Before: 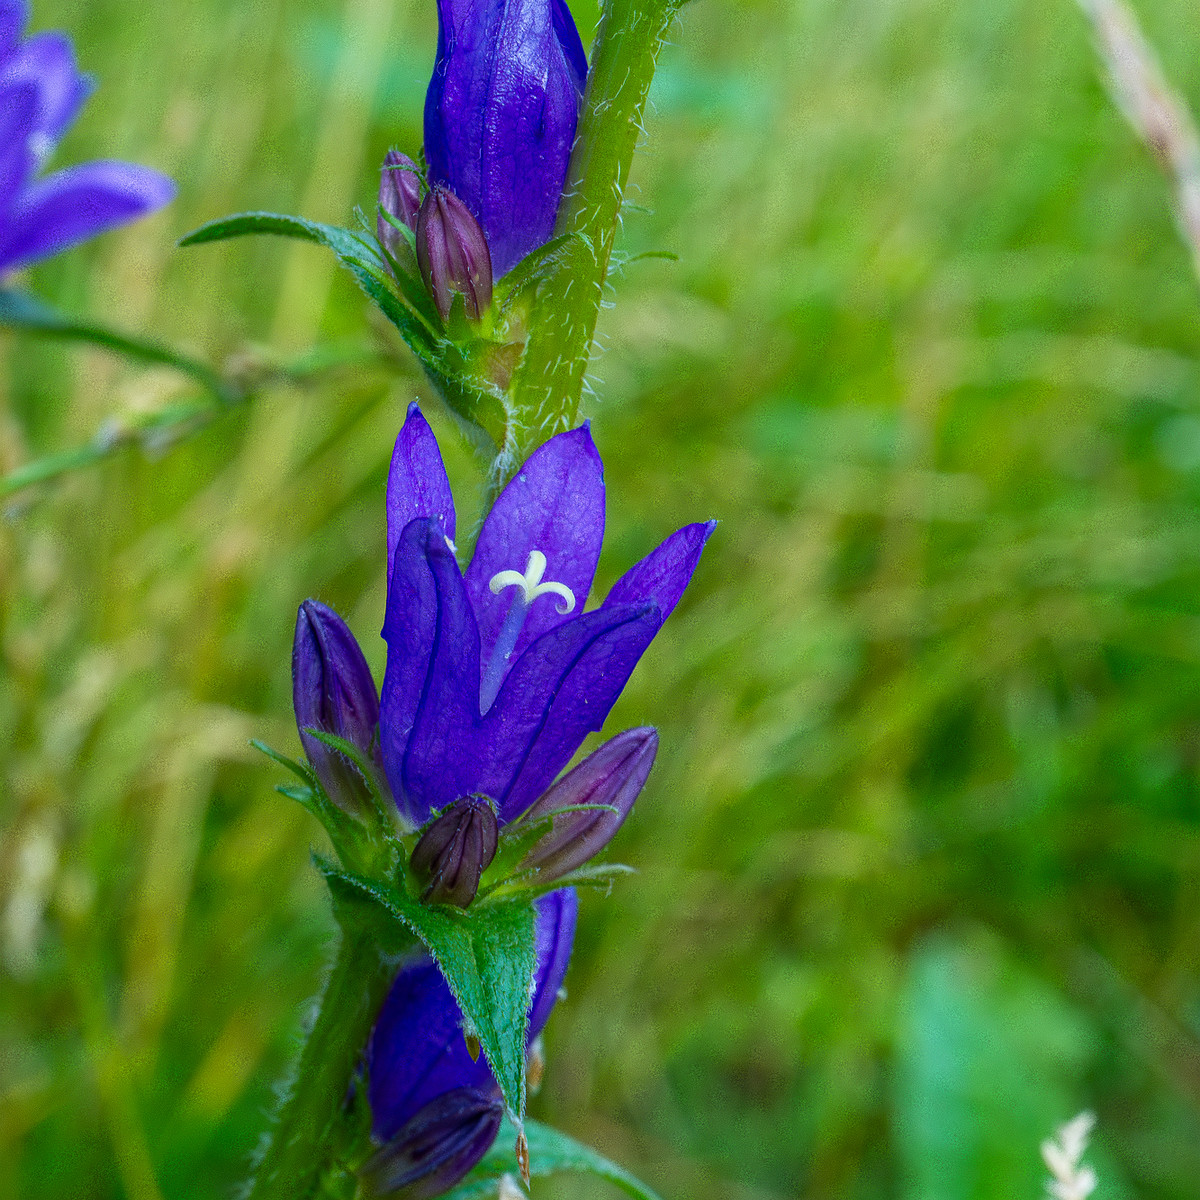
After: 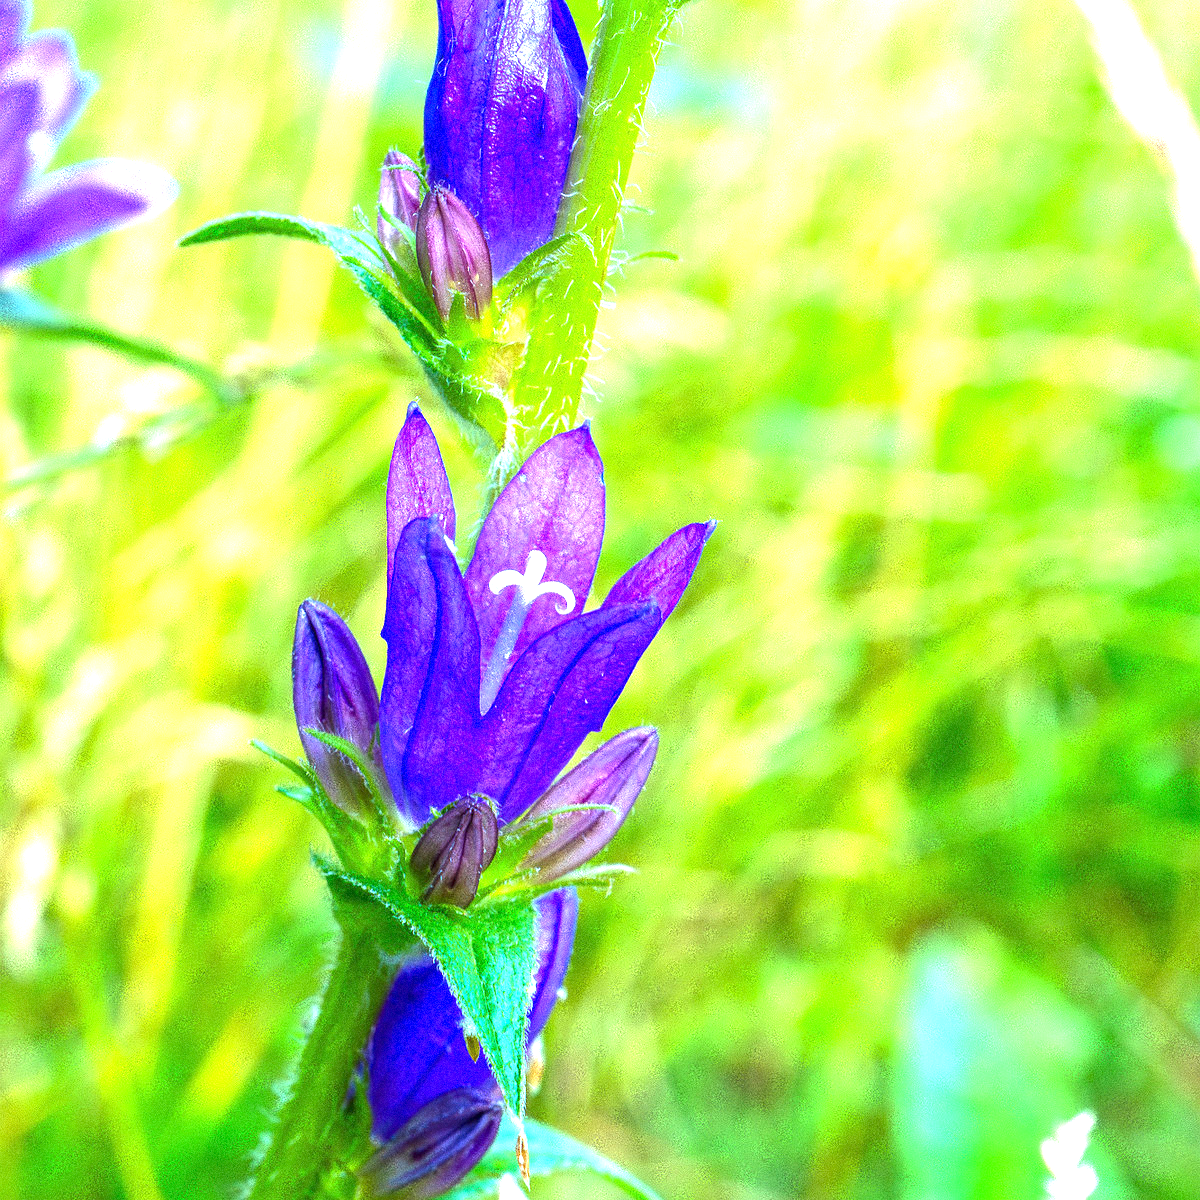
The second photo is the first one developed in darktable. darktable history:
exposure: exposure 2.207 EV, compensate highlight preservation false
grain: coarseness 0.09 ISO
